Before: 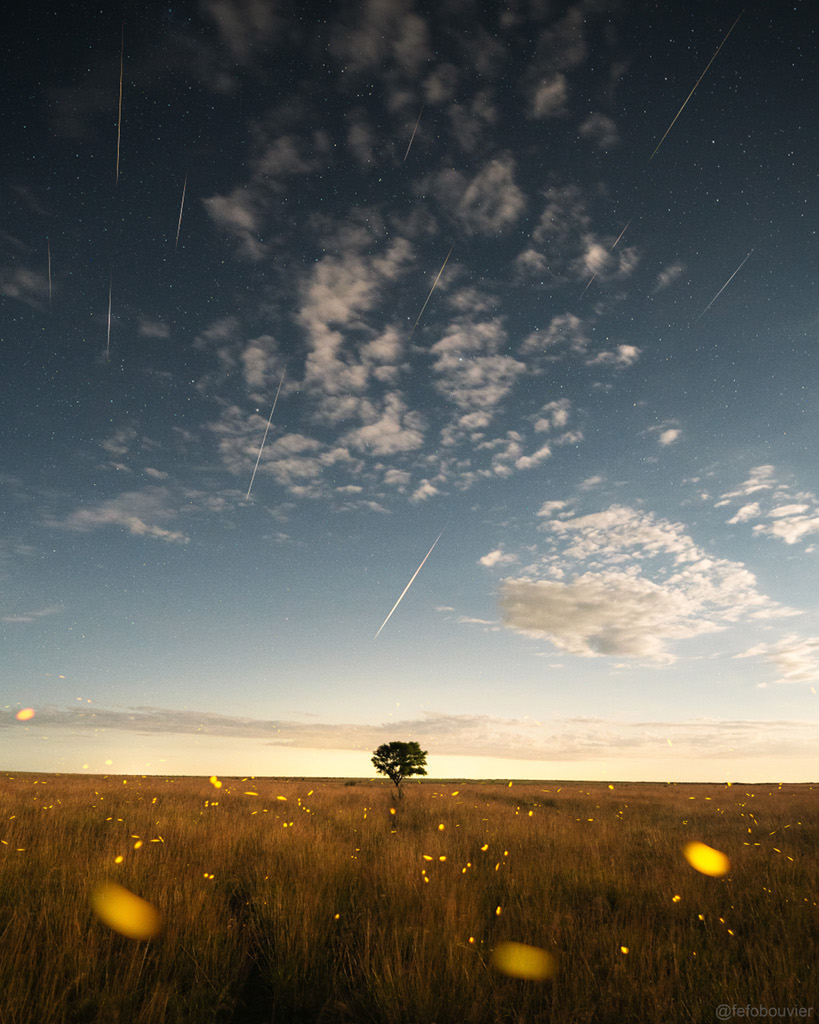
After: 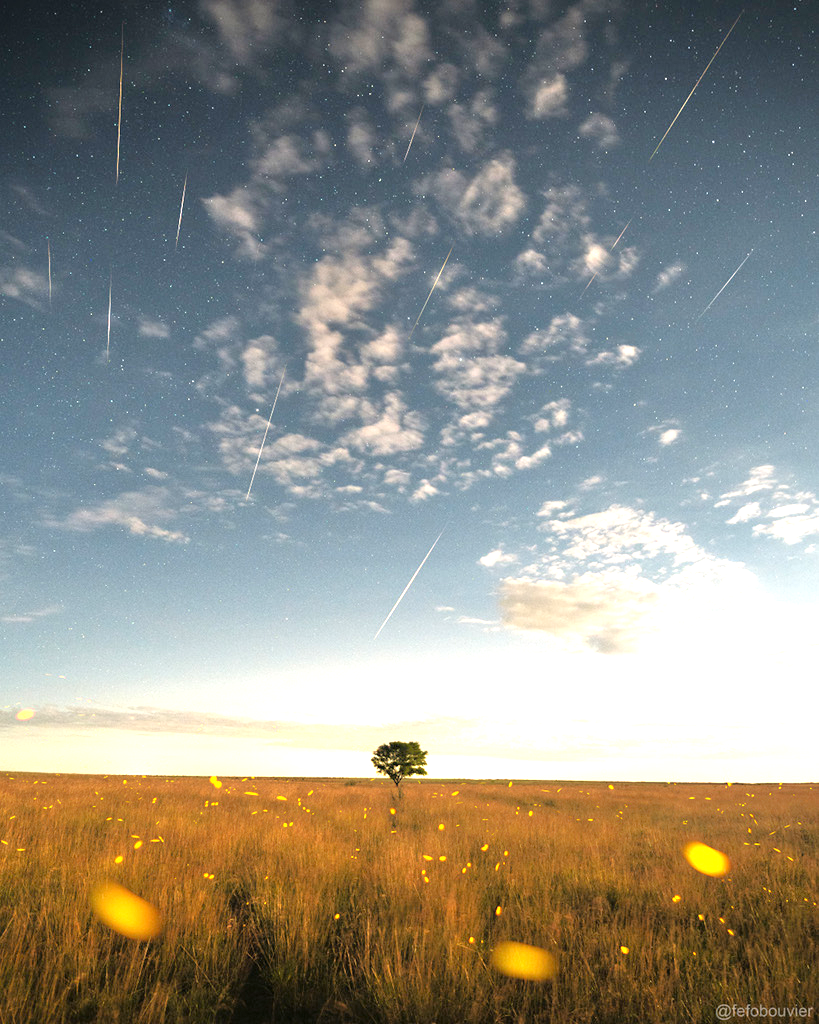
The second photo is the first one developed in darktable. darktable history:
exposure: exposure 0.935 EV, compensate highlight preservation false
tone equalizer: -7 EV 0.15 EV, -6 EV 0.6 EV, -5 EV 1.15 EV, -4 EV 1.33 EV, -3 EV 1.15 EV, -2 EV 0.6 EV, -1 EV 0.15 EV, mask exposure compensation -0.5 EV
